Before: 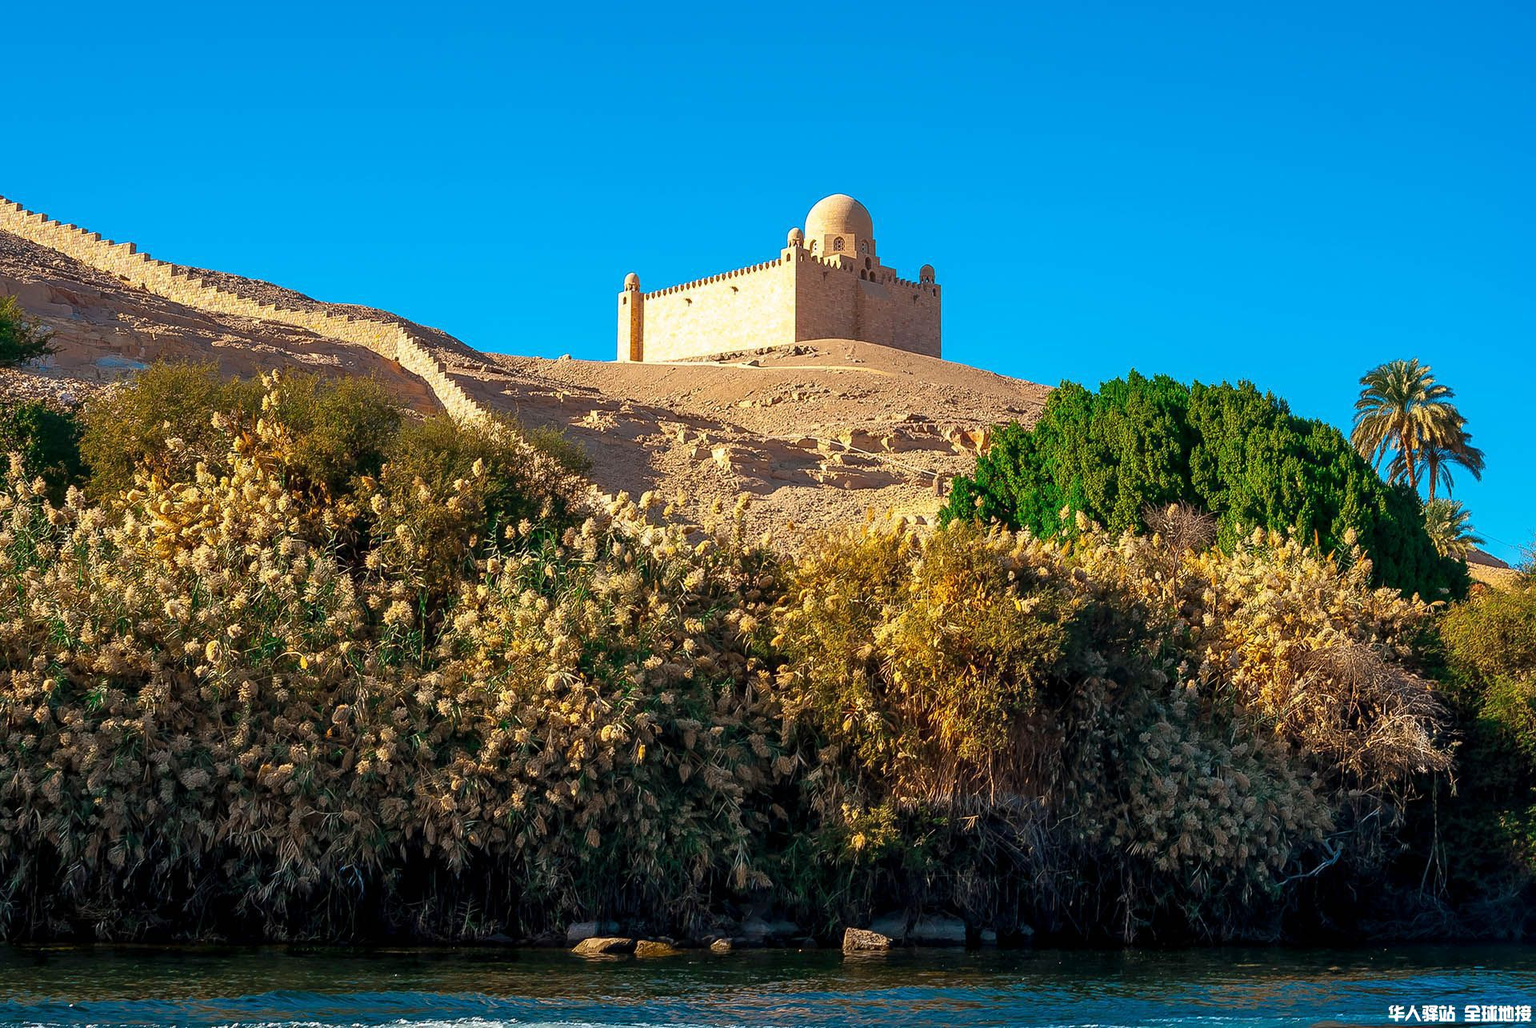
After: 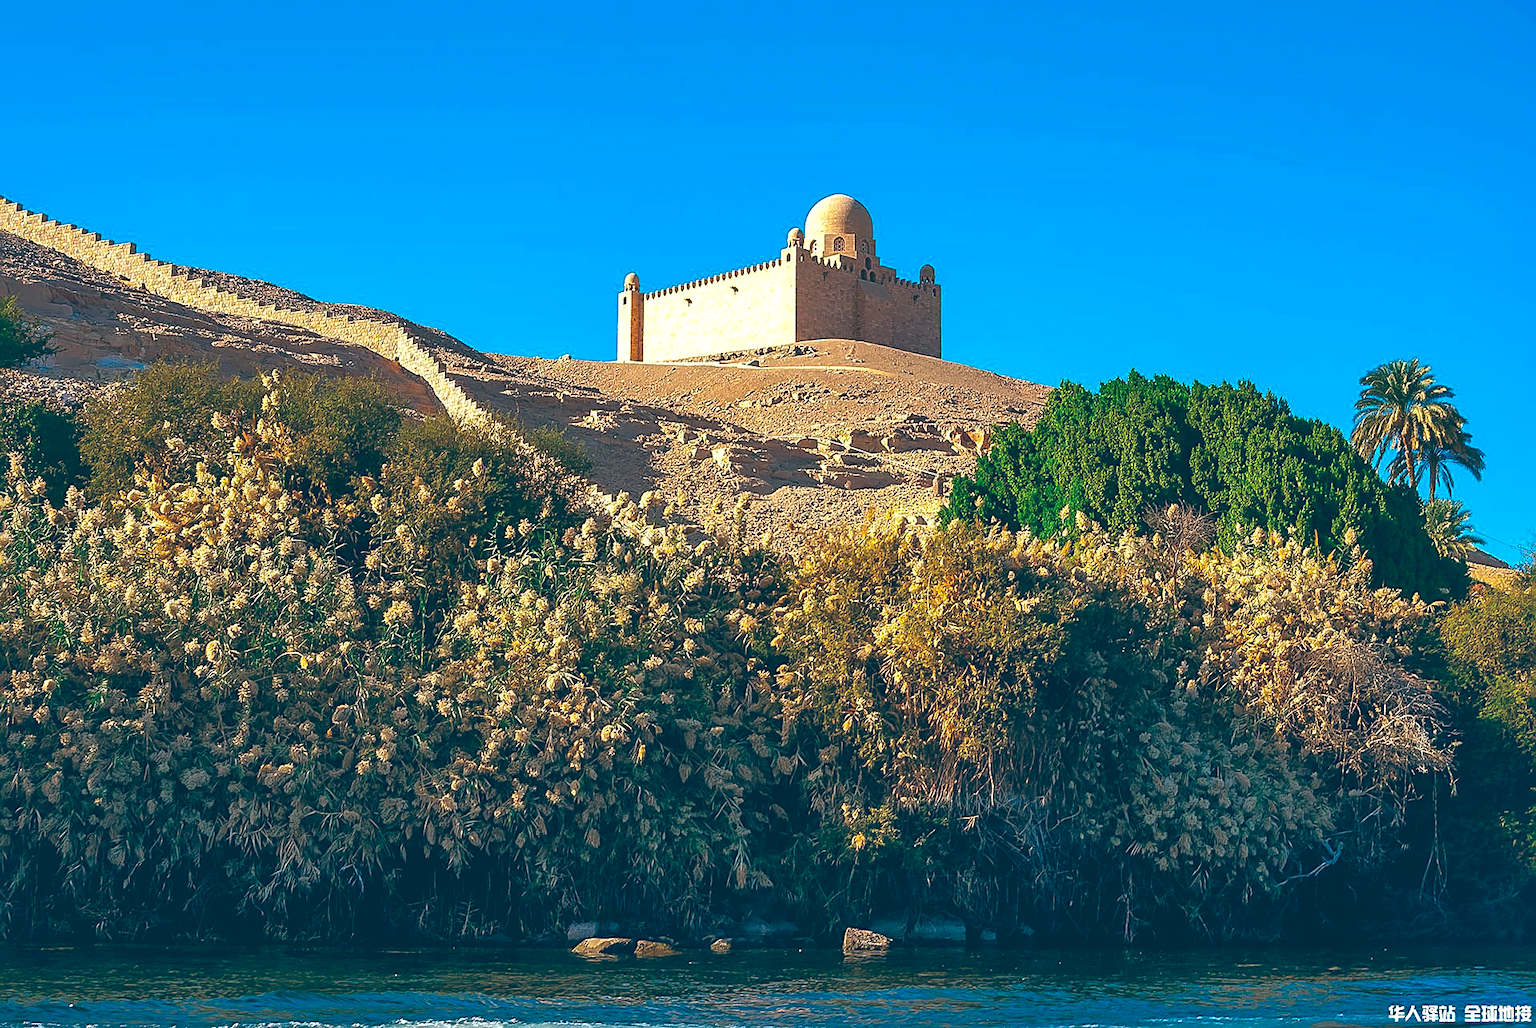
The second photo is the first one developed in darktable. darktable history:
shadows and highlights: on, module defaults
sharpen: on, module defaults
color balance: lift [1.016, 0.983, 1, 1.017], gamma [0.958, 1, 1, 1], gain [0.981, 1.007, 0.993, 1.002], input saturation 118.26%, contrast 13.43%, contrast fulcrum 21.62%, output saturation 82.76%
